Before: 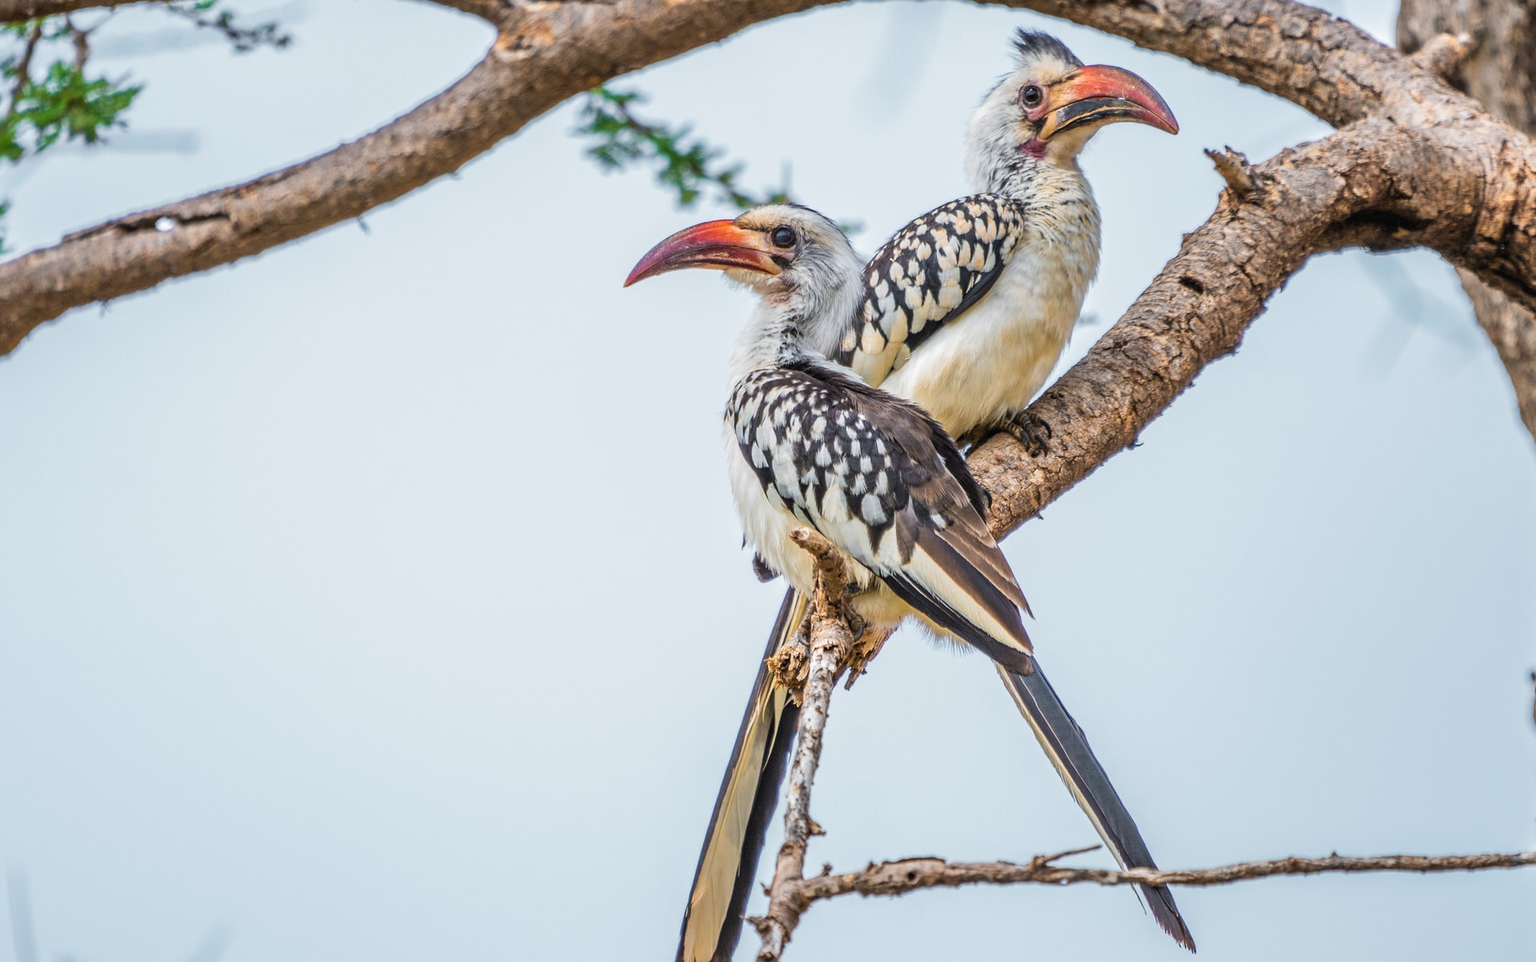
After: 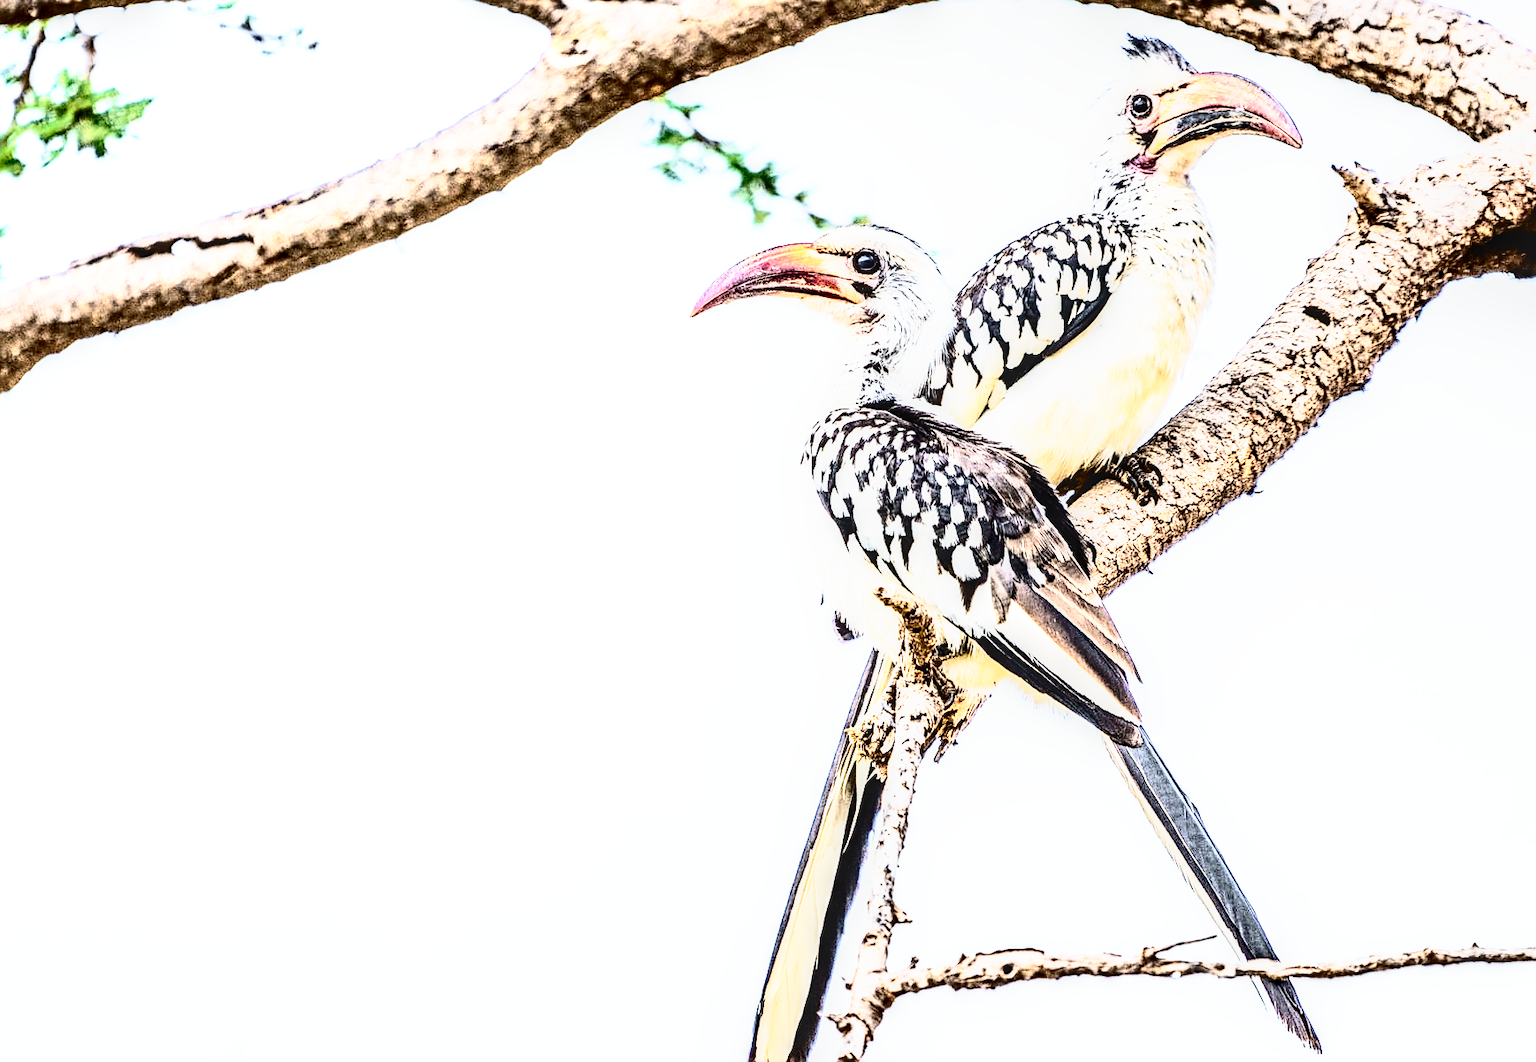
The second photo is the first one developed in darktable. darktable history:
contrast brightness saturation: contrast 0.488, saturation -0.09
sharpen: on, module defaults
crop: right 9.517%, bottom 0.017%
base curve: curves: ch0 [(0, 0) (0.012, 0.01) (0.073, 0.168) (0.31, 0.711) (0.645, 0.957) (1, 1)], preserve colors none
local contrast: detail 142%
exposure: black level correction 0.001, exposure 0.145 EV, compensate highlight preservation false
tone equalizer: -8 EV -0.728 EV, -7 EV -0.682 EV, -6 EV -0.598 EV, -5 EV -0.378 EV, -3 EV 0.373 EV, -2 EV 0.6 EV, -1 EV 0.689 EV, +0 EV 0.721 EV, edges refinement/feathering 500, mask exposure compensation -1.57 EV, preserve details no
